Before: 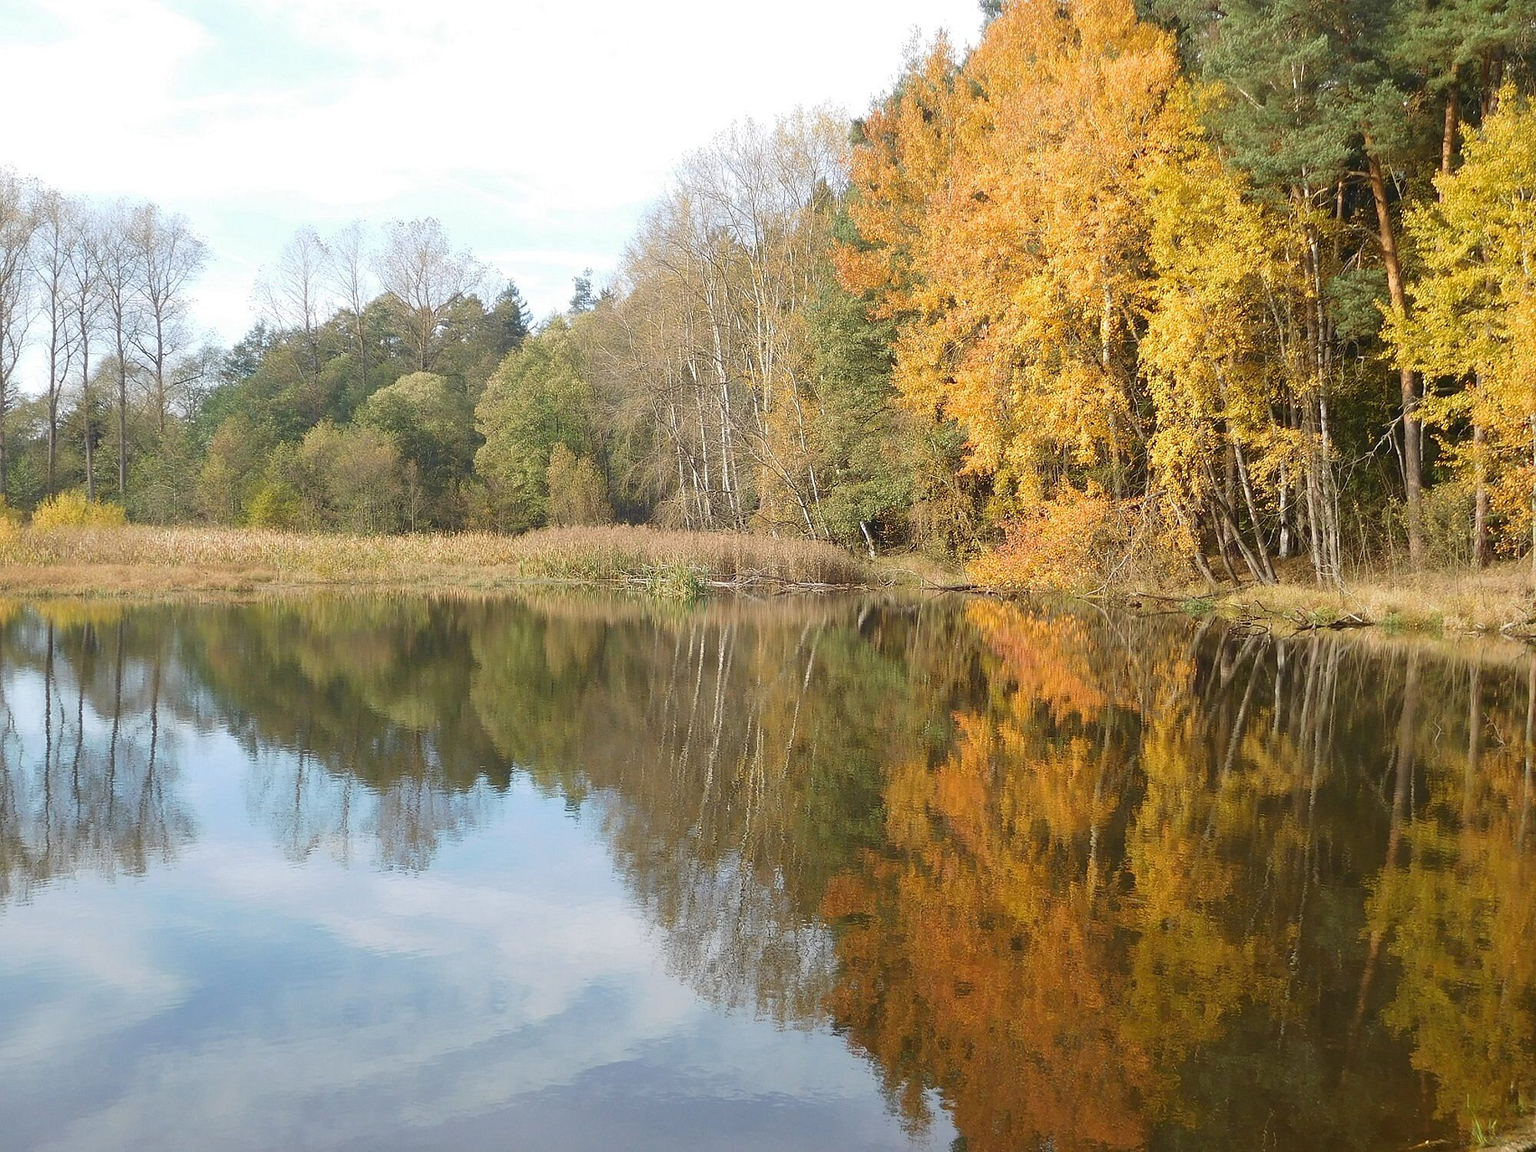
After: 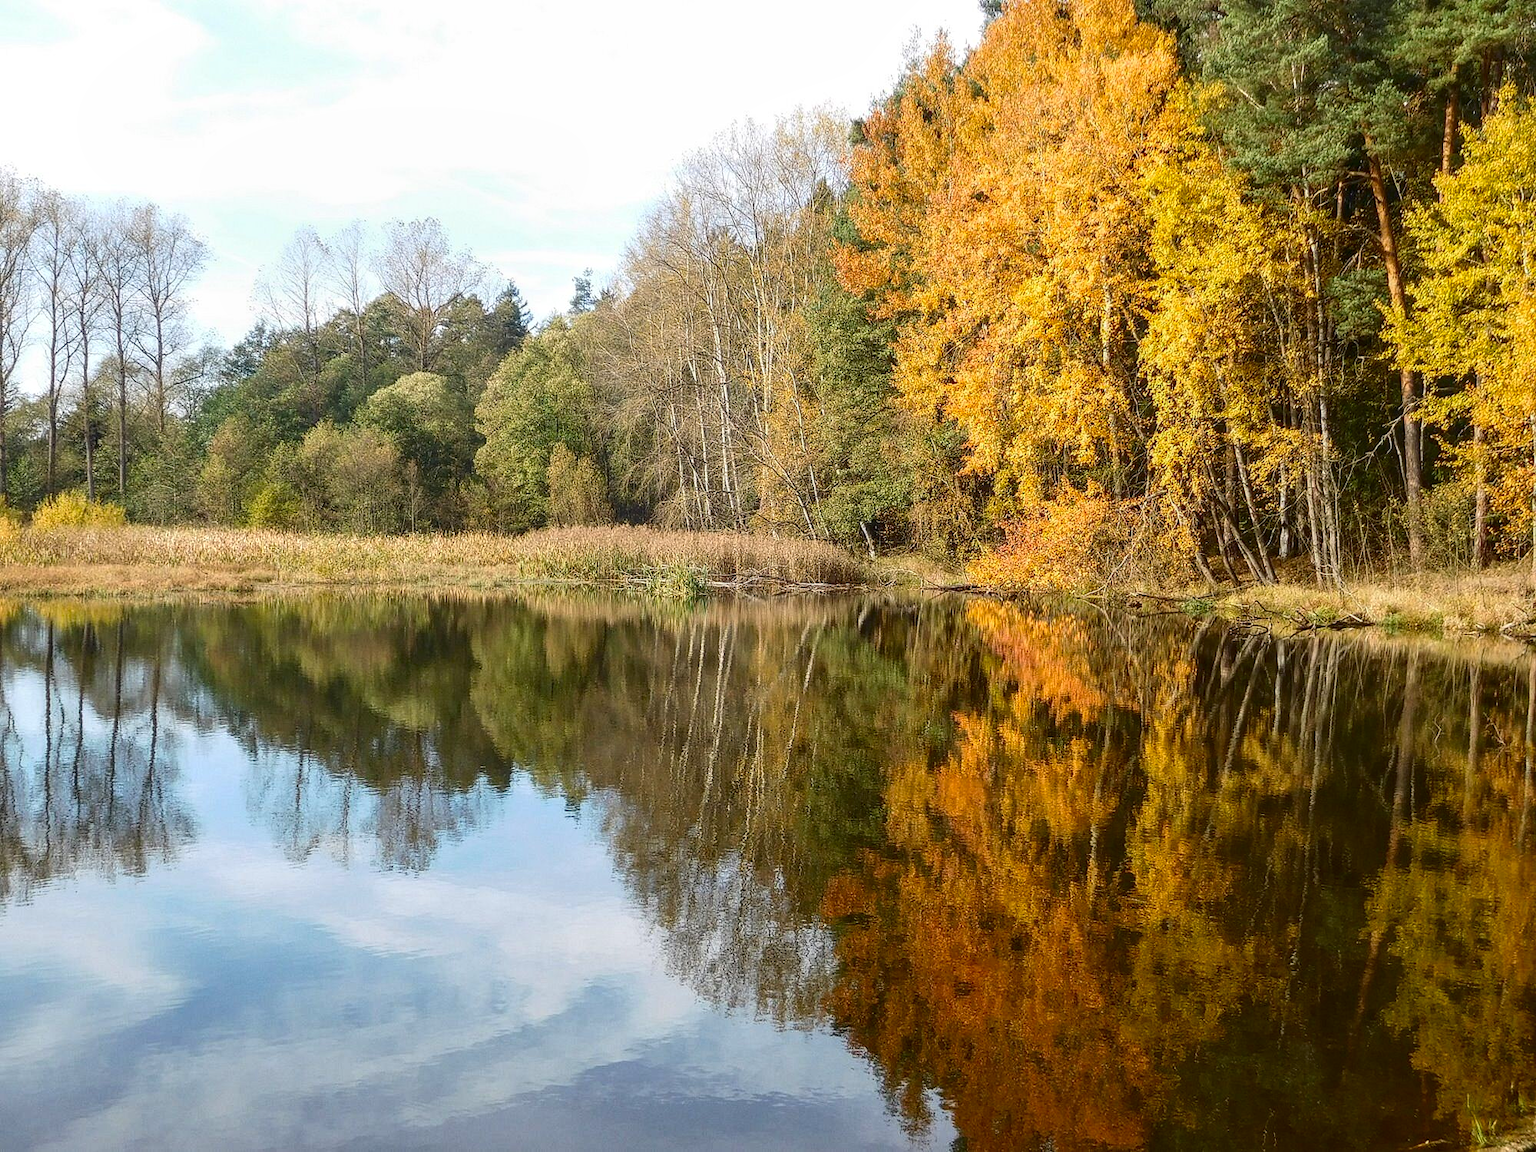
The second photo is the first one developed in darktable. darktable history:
local contrast: highlights 2%, shadows 2%, detail 133%
contrast brightness saturation: contrast 0.191, brightness -0.105, saturation 0.213
